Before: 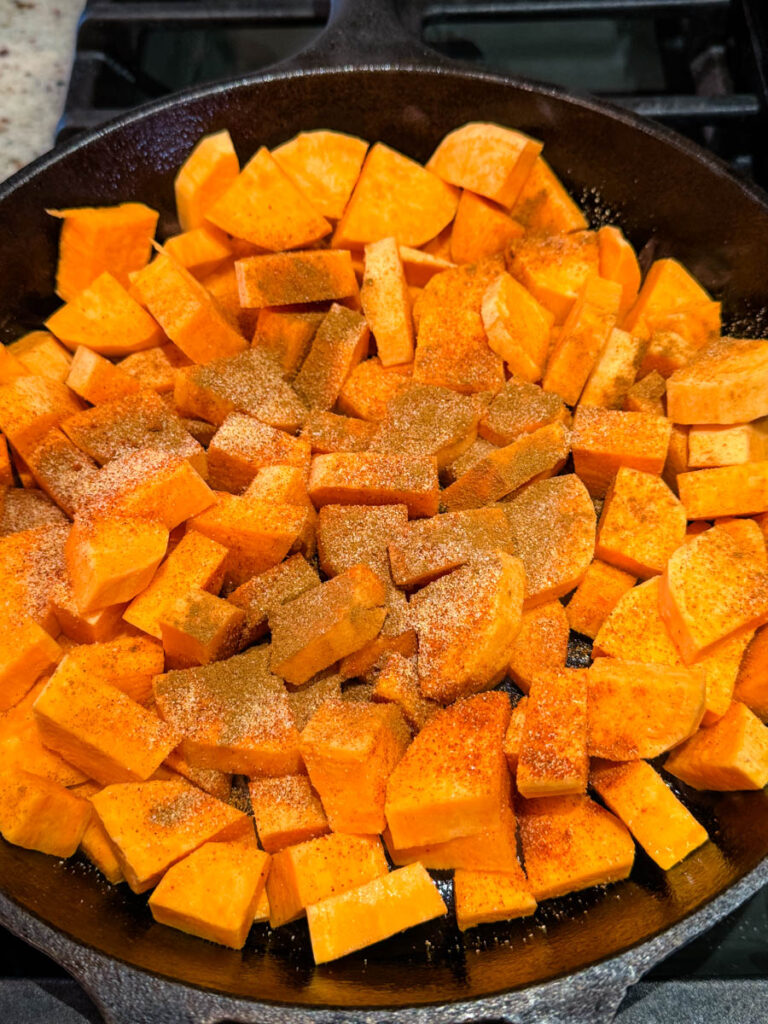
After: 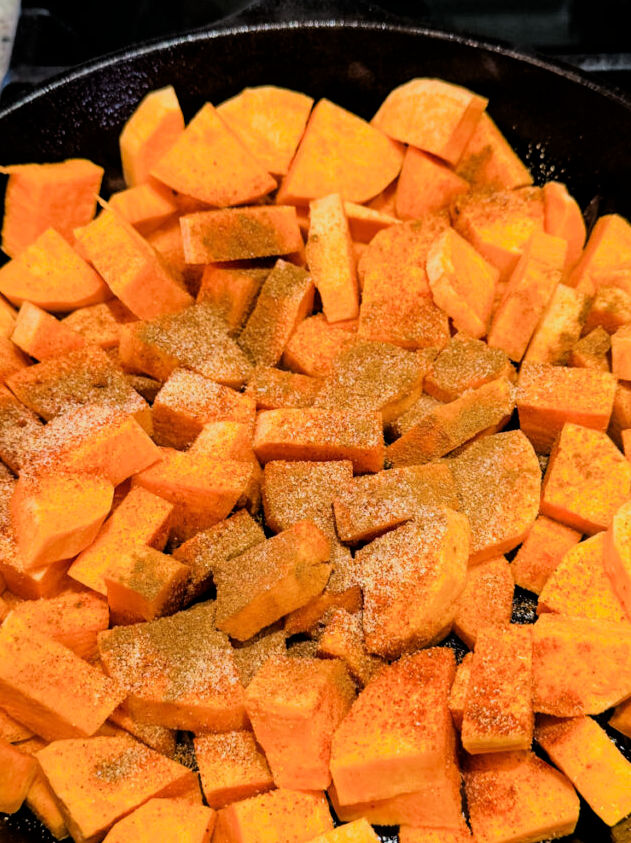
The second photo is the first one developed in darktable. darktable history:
crop and rotate: left 7.241%, top 4.375%, right 10.577%, bottom 13.276%
exposure: exposure 0.171 EV, compensate highlight preservation false
filmic rgb: black relative exposure -5 EV, white relative exposure 3.99 EV, hardness 2.88, contrast 1.3, highlights saturation mix -30.85%, iterations of high-quality reconstruction 0
